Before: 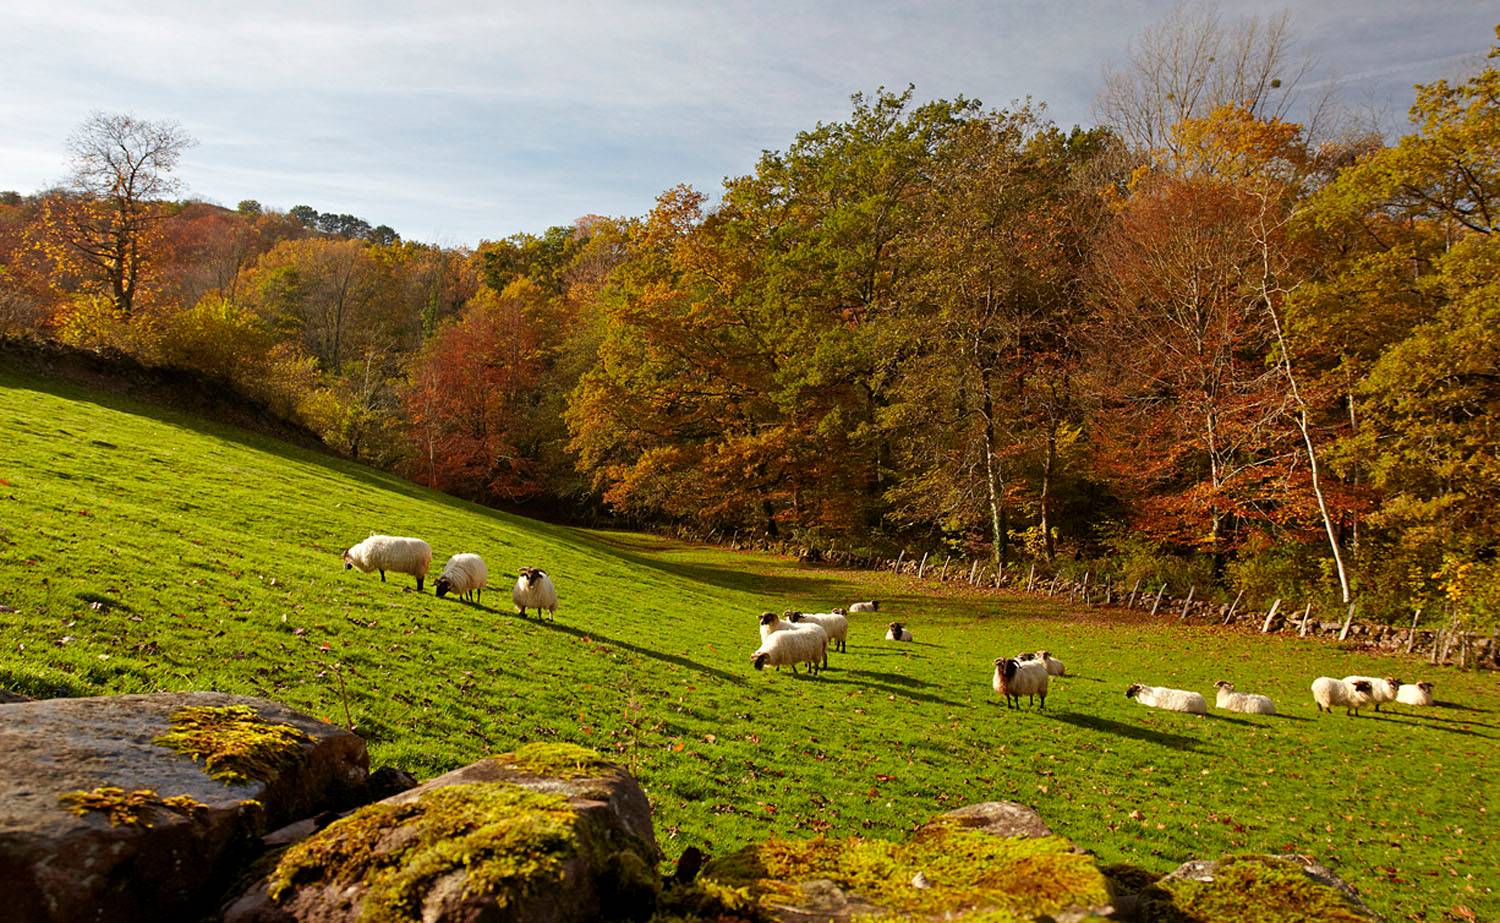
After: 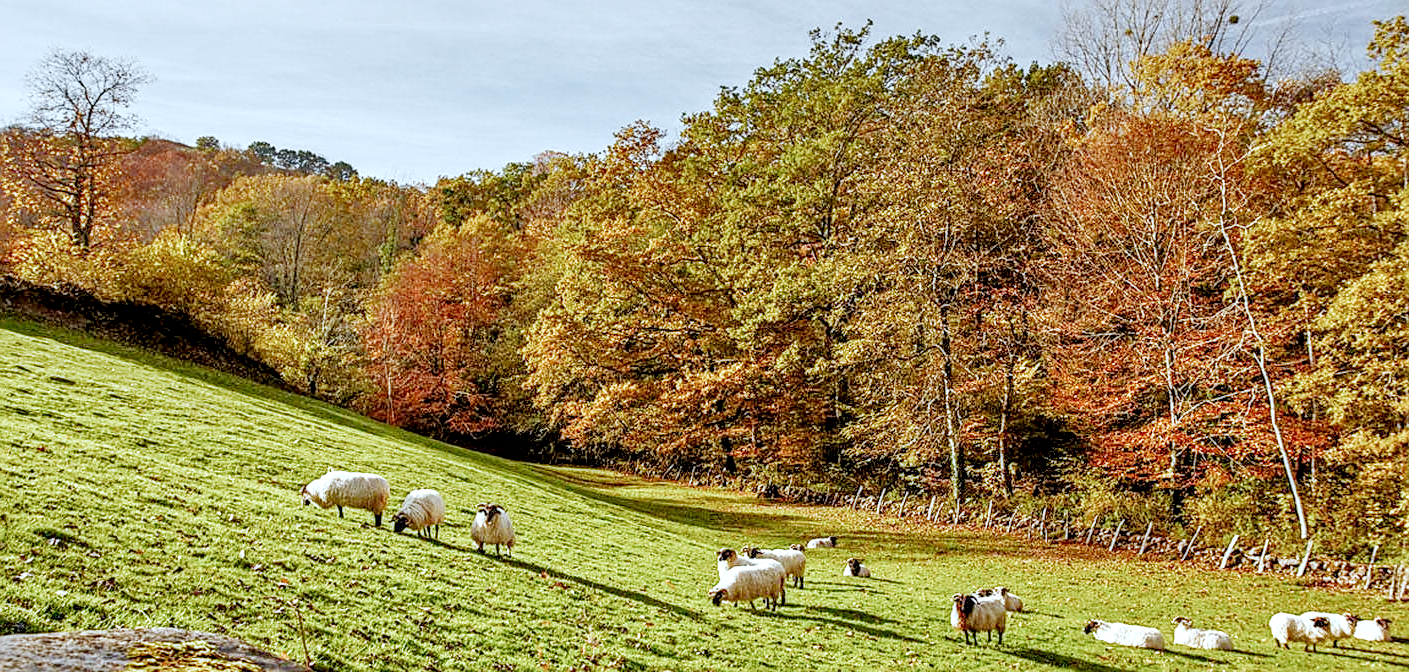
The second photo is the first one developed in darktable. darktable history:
exposure: exposure 0.945 EV, compensate exposure bias true, compensate highlight preservation false
filmic rgb: black relative exposure -7.65 EV, white relative exposure 4.56 EV, hardness 3.61, preserve chrominance no, color science v5 (2021), contrast in shadows safe, contrast in highlights safe
crop: left 2.814%, top 7.01%, right 3.196%, bottom 20.17%
color correction: highlights a* -3.93, highlights b* -10.86
sharpen: amount 0.492
local contrast: highlights 16%, detail 186%
tone equalizer: -7 EV 0.144 EV, -6 EV 0.62 EV, -5 EV 1.13 EV, -4 EV 1.32 EV, -3 EV 1.16 EV, -2 EV 0.6 EV, -1 EV 0.152 EV, mask exposure compensation -0.508 EV
